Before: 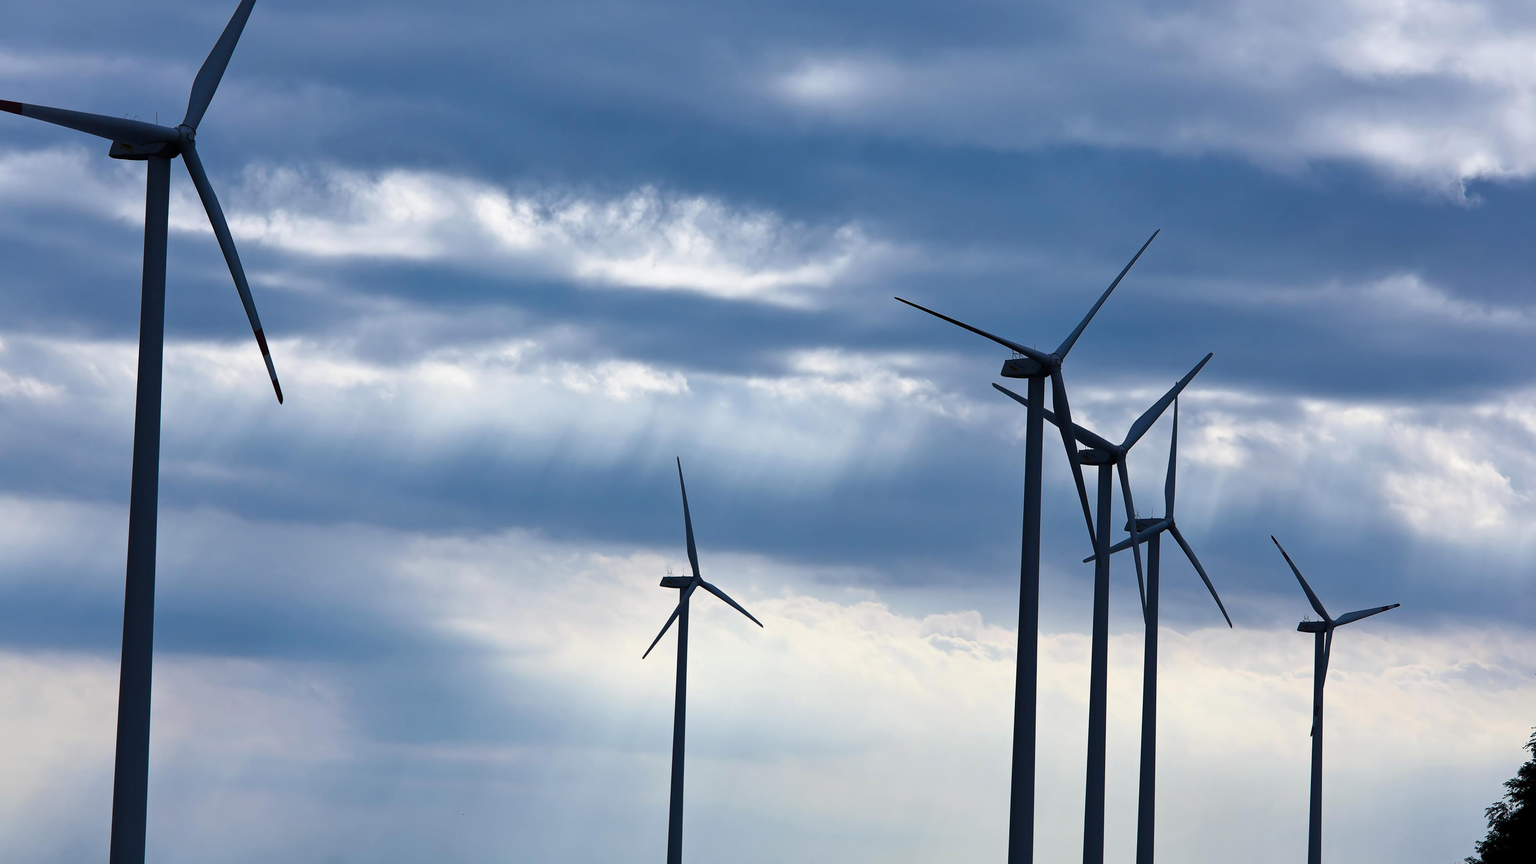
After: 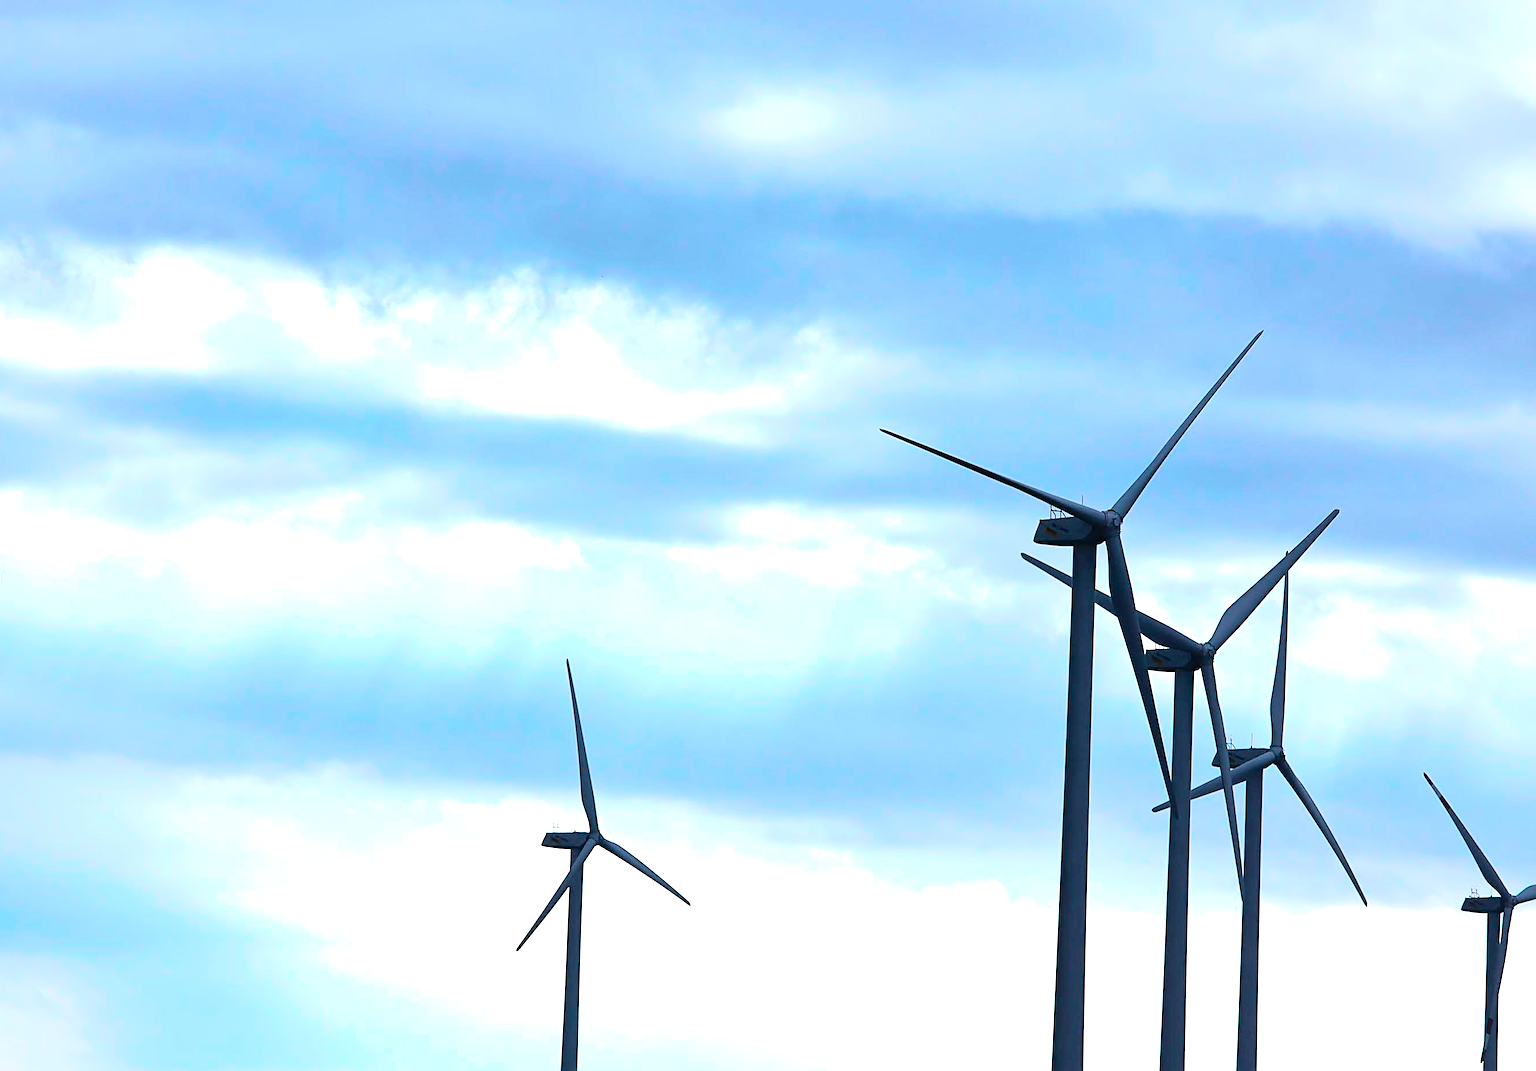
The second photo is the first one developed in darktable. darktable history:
exposure: black level correction 0, exposure 1.548 EV, compensate highlight preservation false
crop: left 18.56%, right 12.14%, bottom 14.027%
sharpen: radius 2.779
tone curve: curves: ch0 [(0, 0.022) (0.114, 0.088) (0.282, 0.316) (0.446, 0.511) (0.613, 0.693) (0.786, 0.843) (0.999, 0.949)]; ch1 [(0, 0) (0.395, 0.343) (0.463, 0.427) (0.486, 0.474) (0.503, 0.5) (0.535, 0.522) (0.555, 0.546) (0.594, 0.614) (0.755, 0.793) (1, 1)]; ch2 [(0, 0) (0.369, 0.388) (0.449, 0.431) (0.501, 0.5) (0.528, 0.517) (0.561, 0.598) (0.697, 0.721) (1, 1)], color space Lab, independent channels, preserve colors none
